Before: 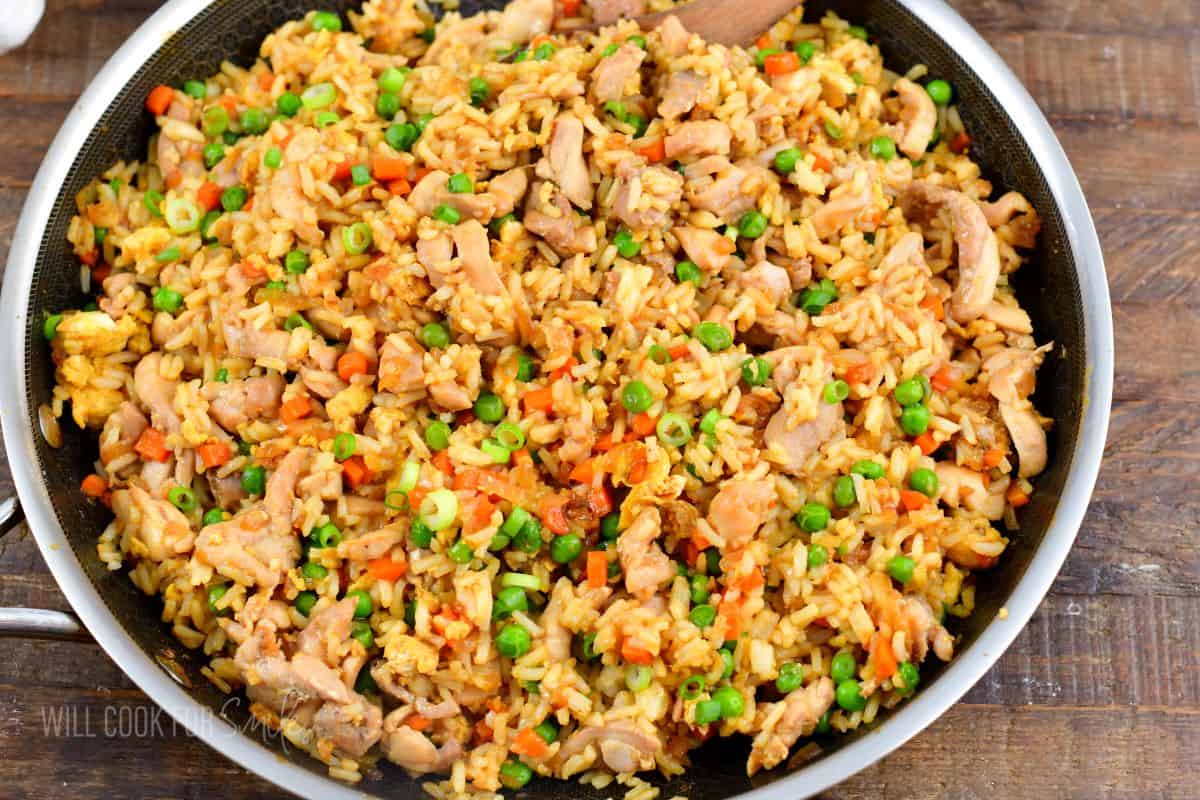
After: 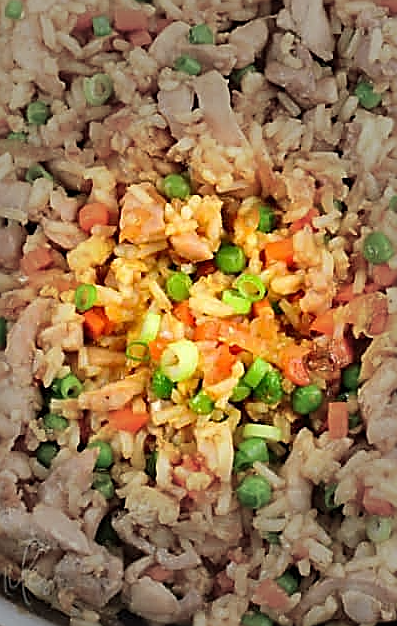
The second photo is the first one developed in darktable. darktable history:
sharpen: radius 1.634, amount 1.311
vignetting: fall-off start 32.19%, fall-off radius 35.94%
crop and rotate: left 21.633%, top 18.694%, right 45.279%, bottom 2.984%
